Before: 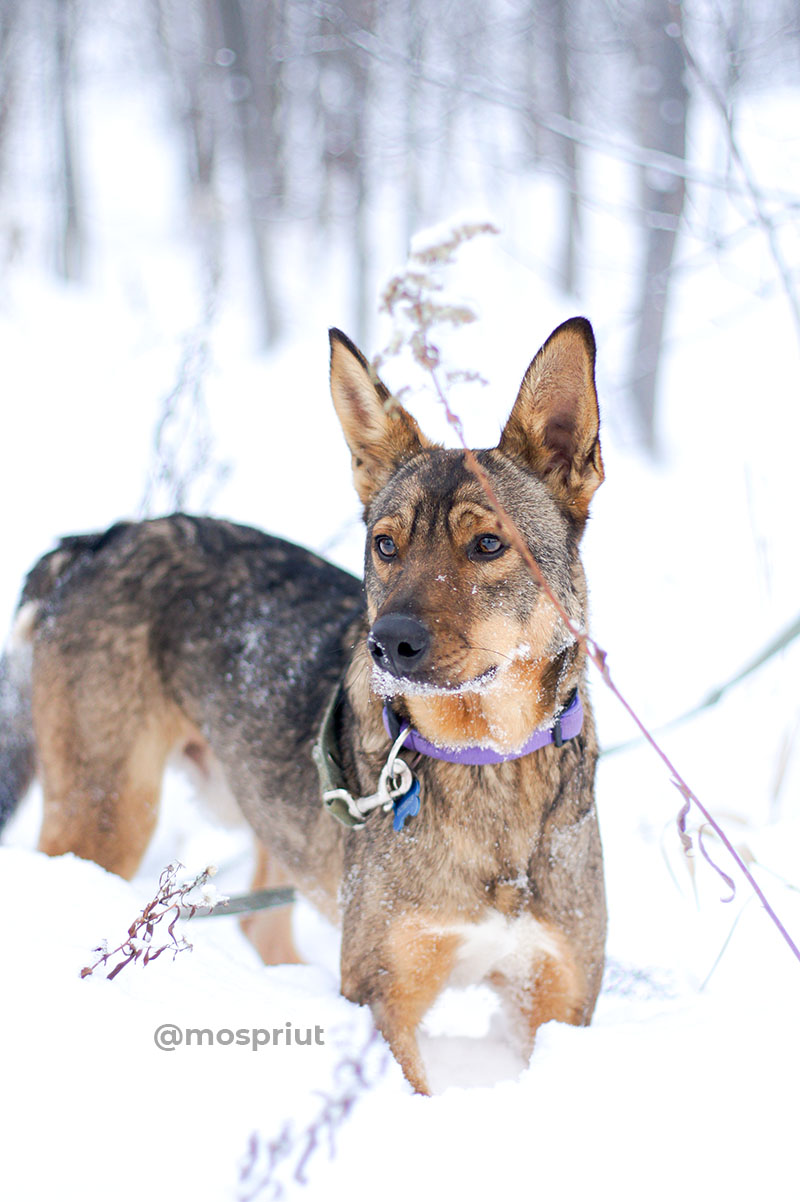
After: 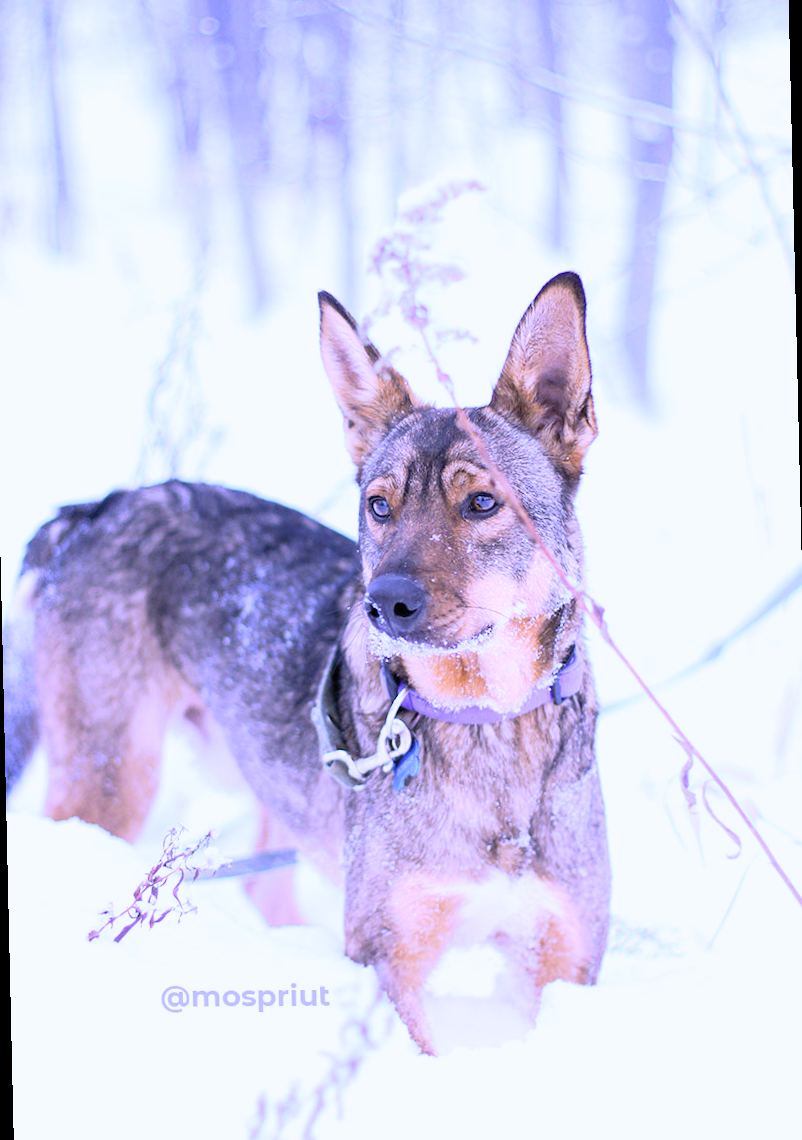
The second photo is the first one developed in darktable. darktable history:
white balance: red 0.98, blue 1.61
rotate and perspective: rotation -1.32°, lens shift (horizontal) -0.031, crop left 0.015, crop right 0.985, crop top 0.047, crop bottom 0.982
contrast brightness saturation: contrast 0.14, brightness 0.21
